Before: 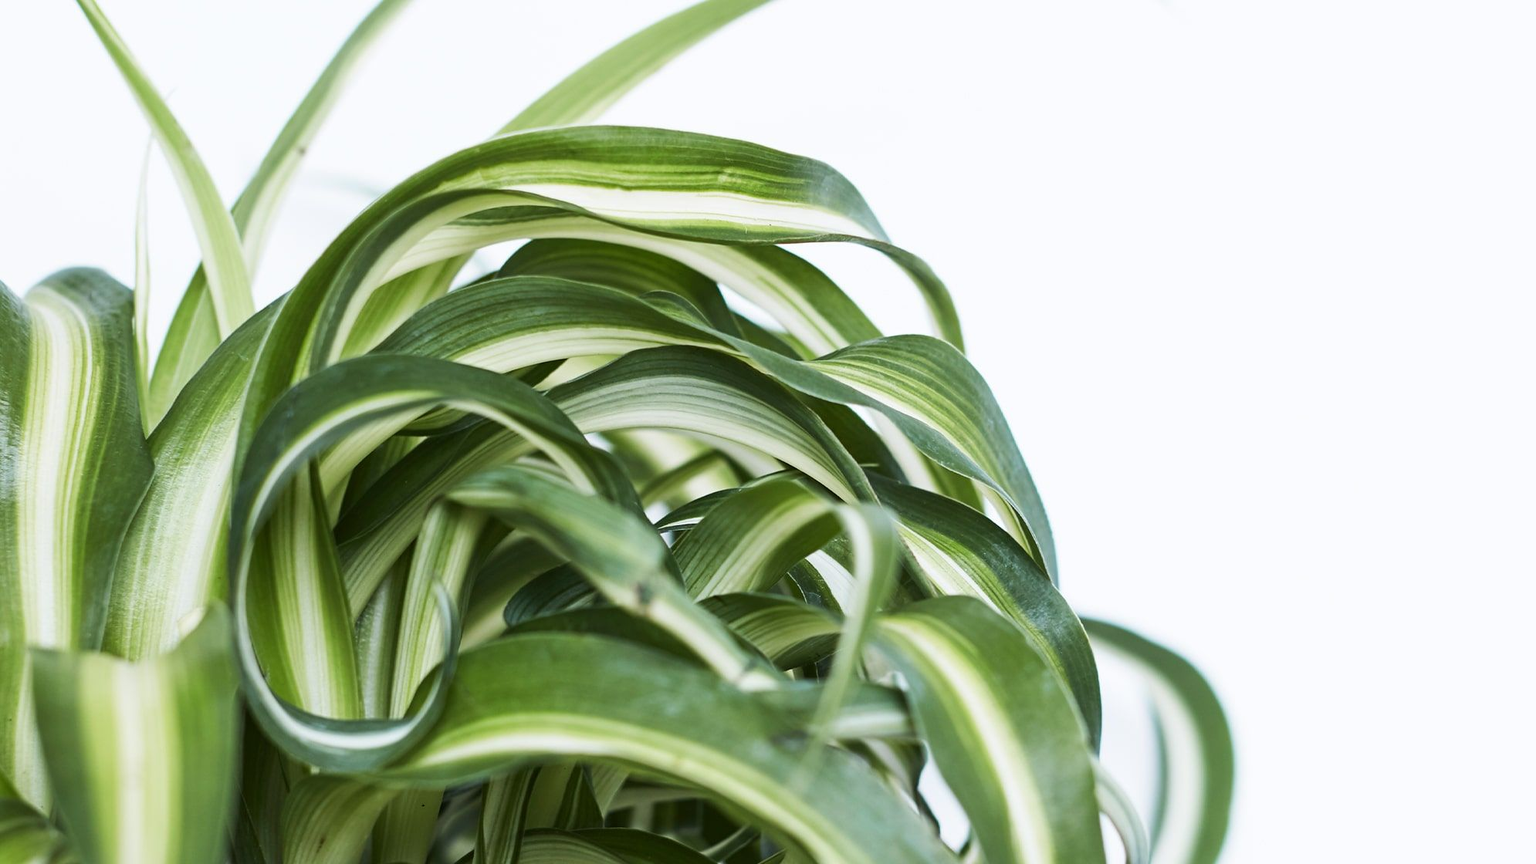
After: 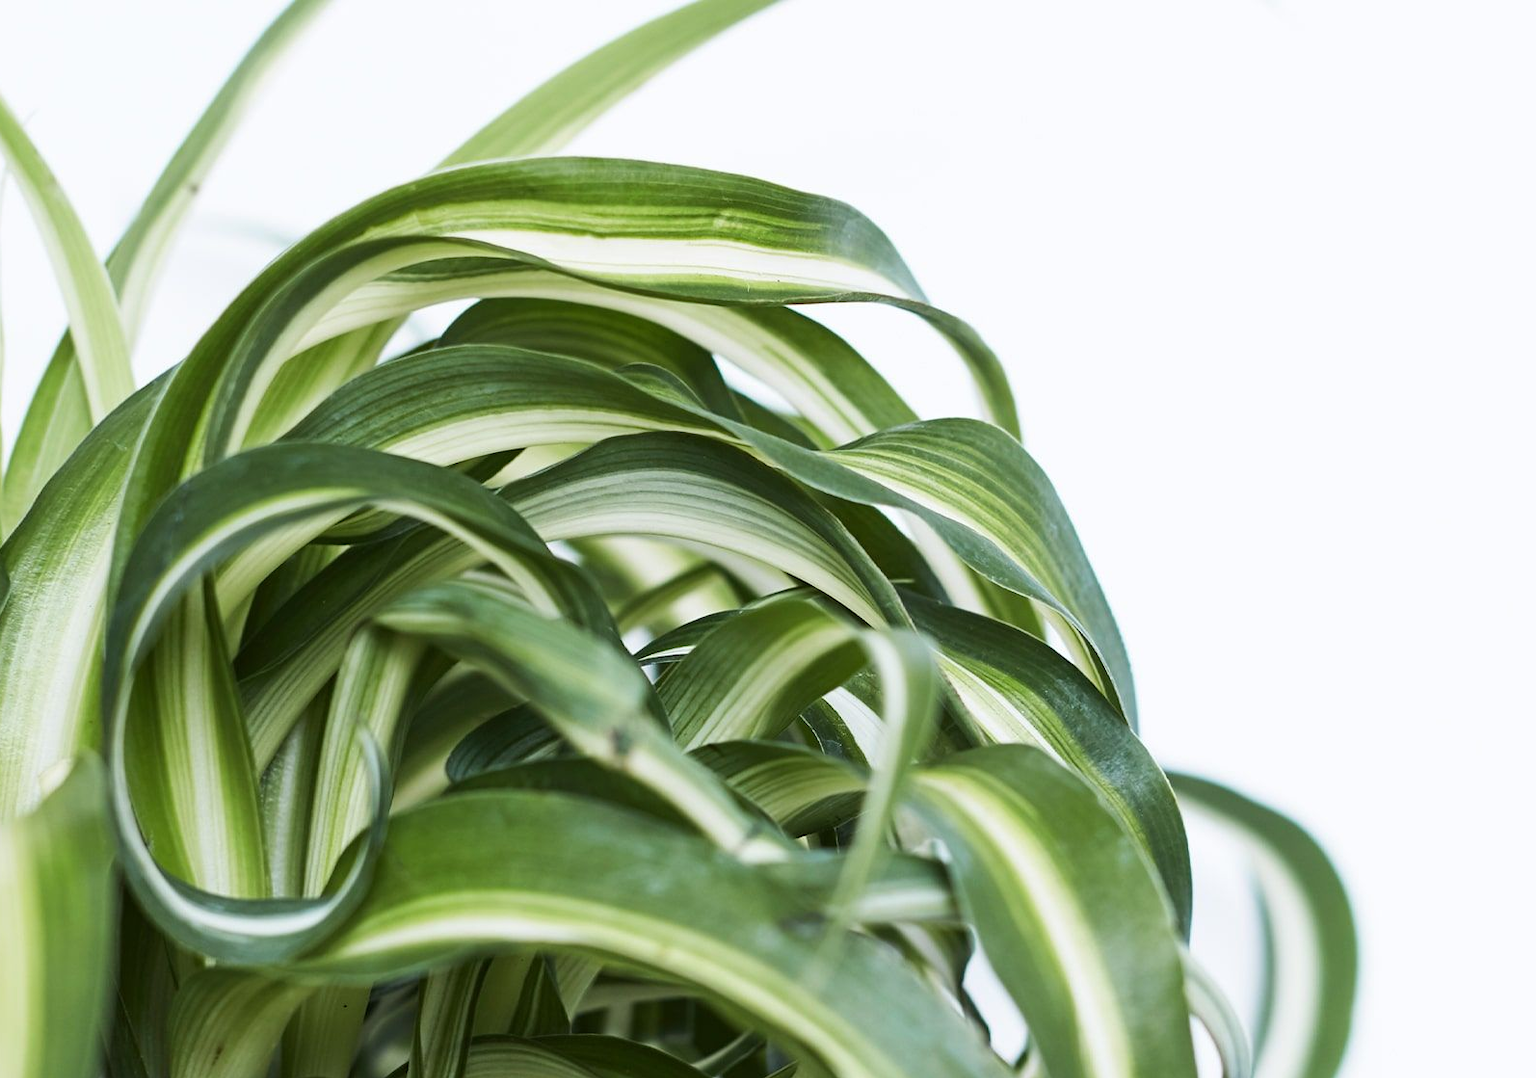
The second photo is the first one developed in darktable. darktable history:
crop and rotate: left 9.556%, right 10.296%
